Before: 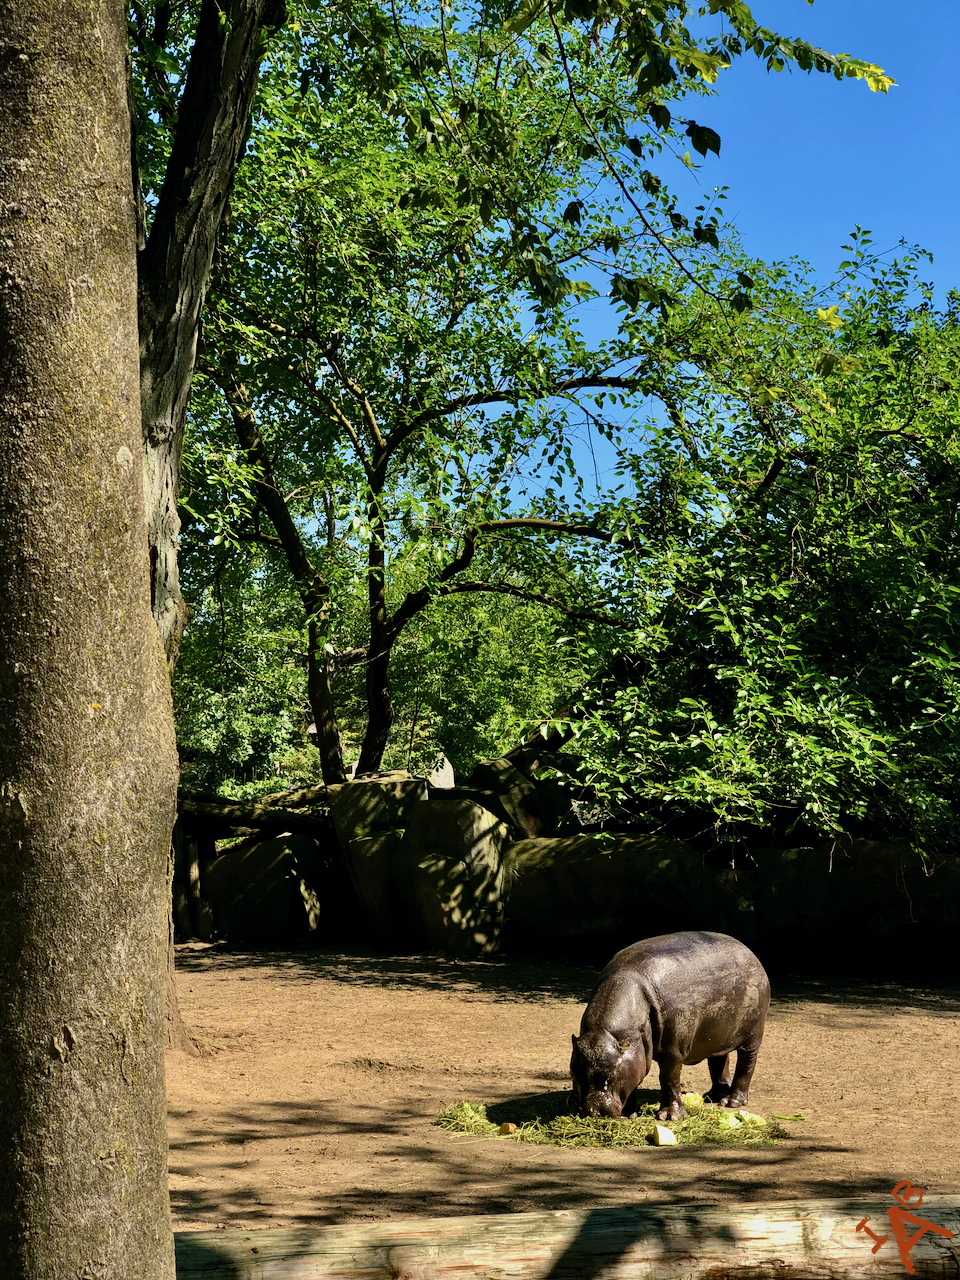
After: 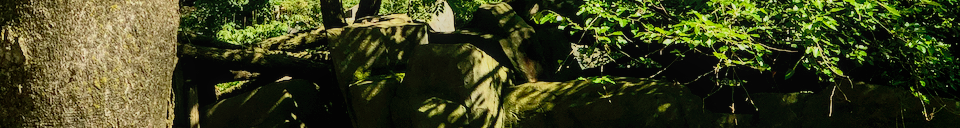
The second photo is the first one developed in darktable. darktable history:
crop and rotate: top 59.084%, bottom 30.916%
color balance: mode lift, gamma, gain (sRGB), lift [1.04, 1, 1, 0.97], gamma [1.01, 1, 1, 0.97], gain [0.96, 1, 1, 0.97]
shadows and highlights: low approximation 0.01, soften with gaussian
local contrast: detail 115%
